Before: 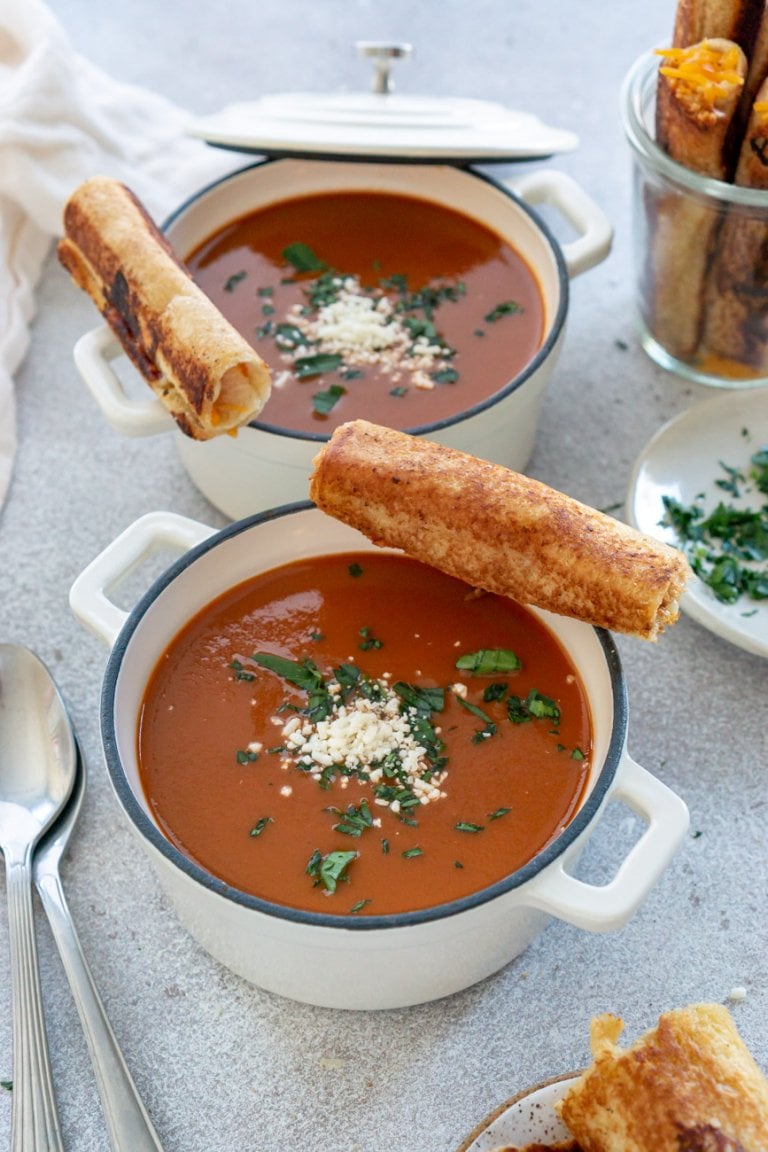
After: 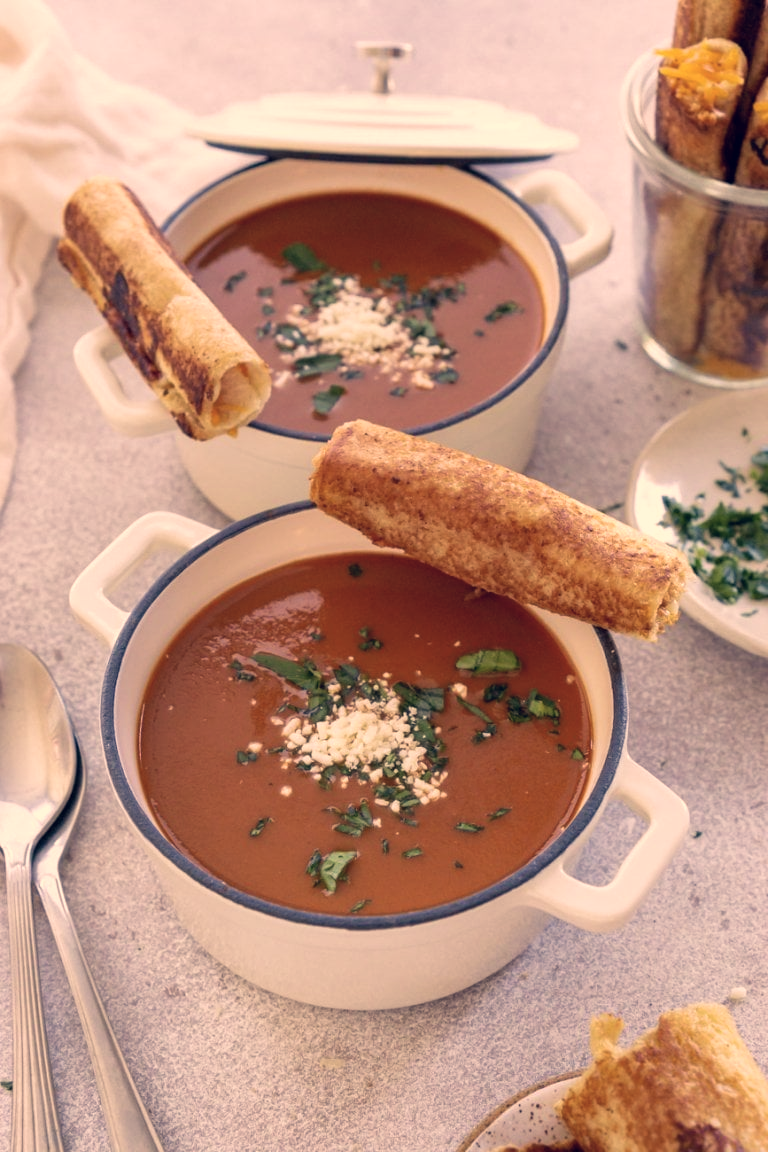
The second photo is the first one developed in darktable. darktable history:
color correction: highlights a* 19.59, highlights b* 27.49, shadows a* 3.46, shadows b* -17.28, saturation 0.73
velvia: on, module defaults
